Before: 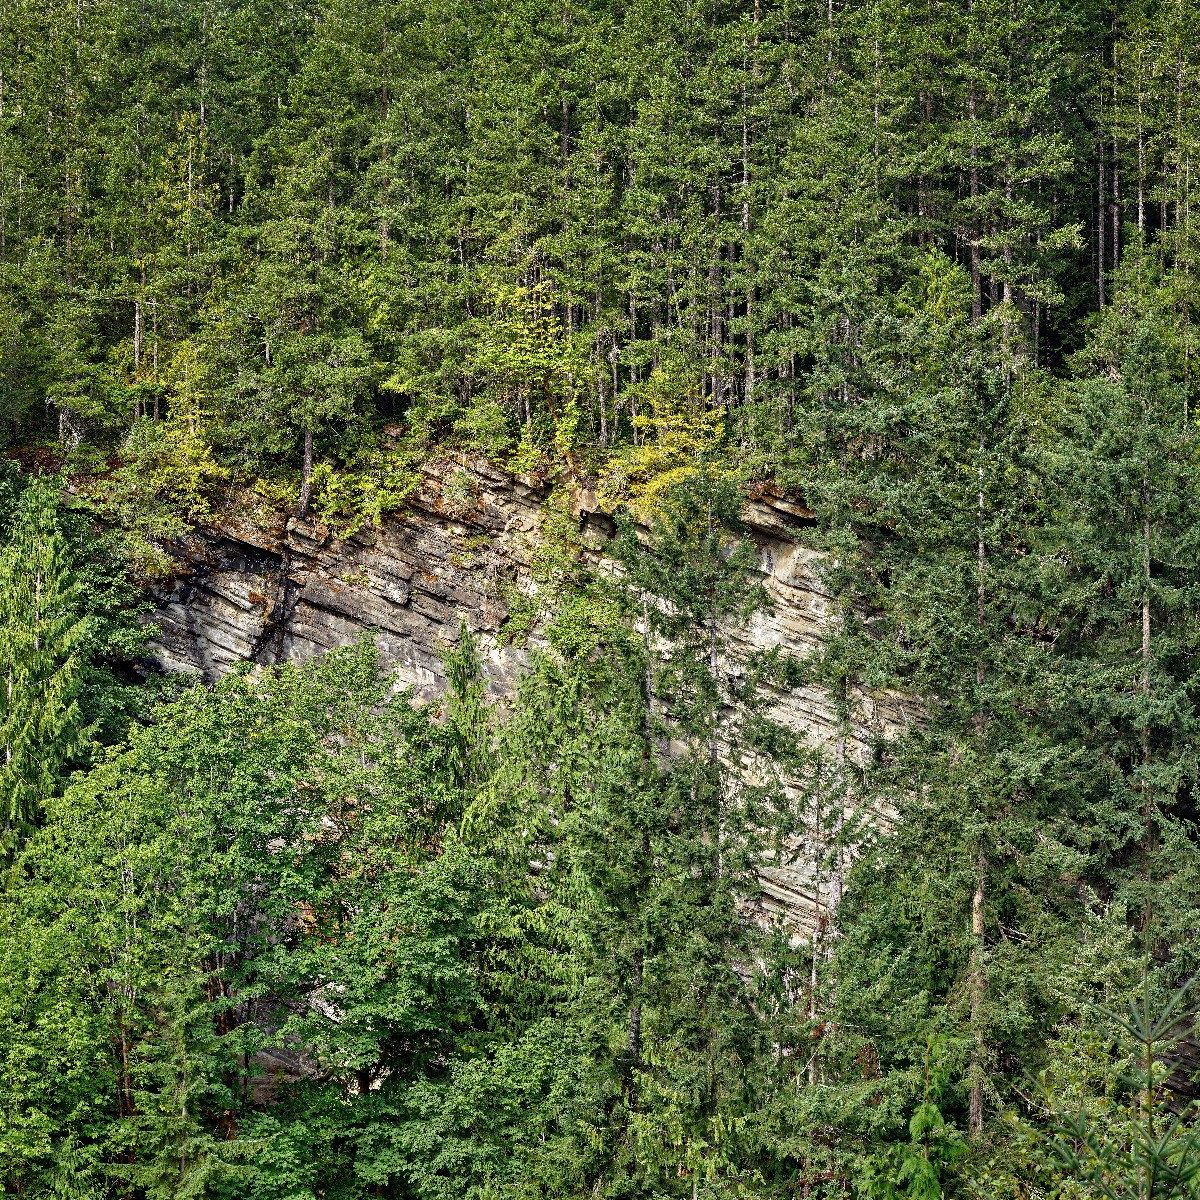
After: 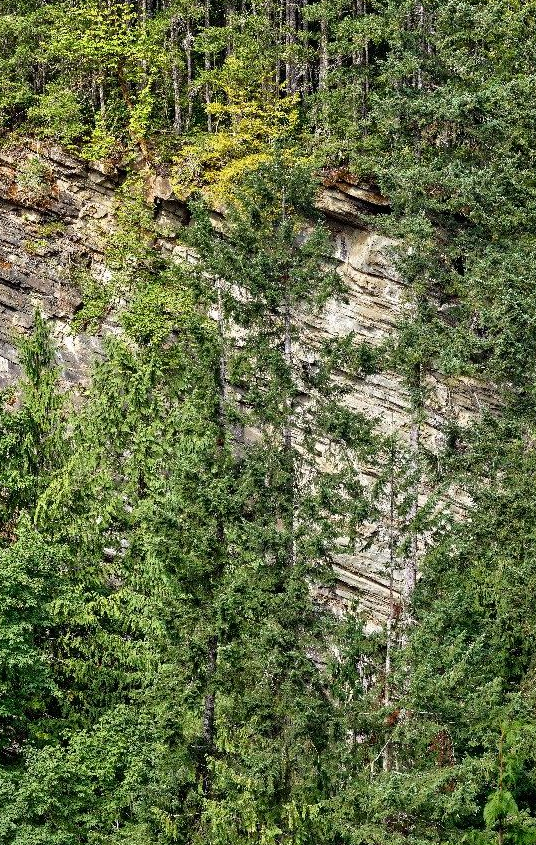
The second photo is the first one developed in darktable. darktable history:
crop: left 35.568%, top 26.157%, right 19.753%, bottom 3.404%
